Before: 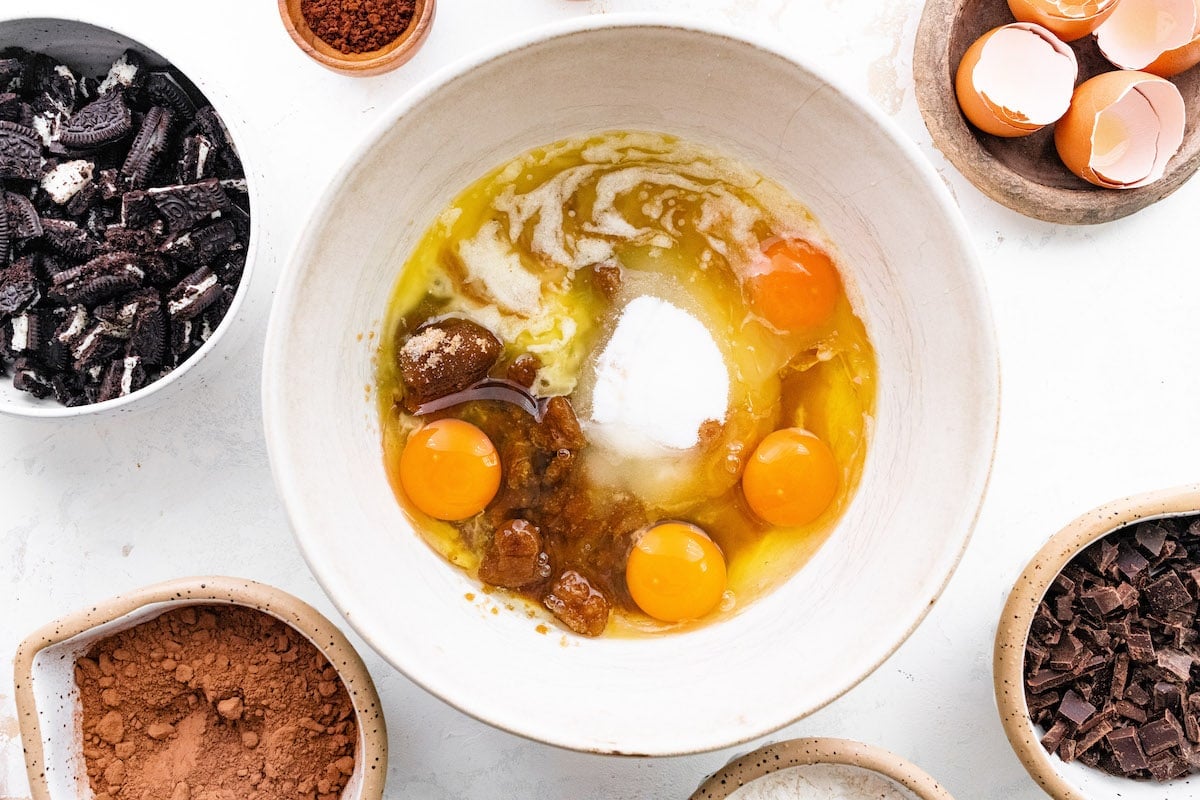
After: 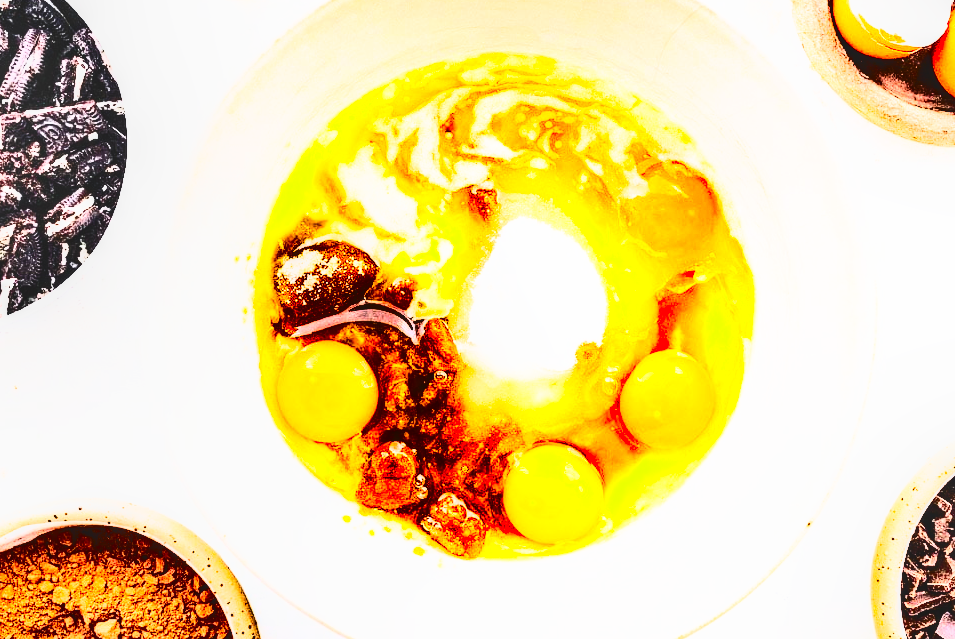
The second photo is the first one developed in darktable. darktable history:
exposure: black level correction -0.03, compensate highlight preservation false
crop and rotate: left 10.318%, top 9.836%, right 10.075%, bottom 10.204%
base curve: curves: ch0 [(0, 0) (0.007, 0.004) (0.027, 0.03) (0.046, 0.07) (0.207, 0.54) (0.442, 0.872) (0.673, 0.972) (1, 1)], preserve colors none
contrast brightness saturation: contrast 0.814, brightness 0.596, saturation 0.605
shadows and highlights: shadows 18.12, highlights -84.36, soften with gaussian
tone curve: curves: ch0 [(0, 0) (0.003, 0.044) (0.011, 0.045) (0.025, 0.048) (0.044, 0.051) (0.069, 0.065) (0.1, 0.08) (0.136, 0.108) (0.177, 0.152) (0.224, 0.216) (0.277, 0.305) (0.335, 0.392) (0.399, 0.481) (0.468, 0.579) (0.543, 0.658) (0.623, 0.729) (0.709, 0.8) (0.801, 0.867) (0.898, 0.93) (1, 1)], preserve colors none
local contrast: on, module defaults
